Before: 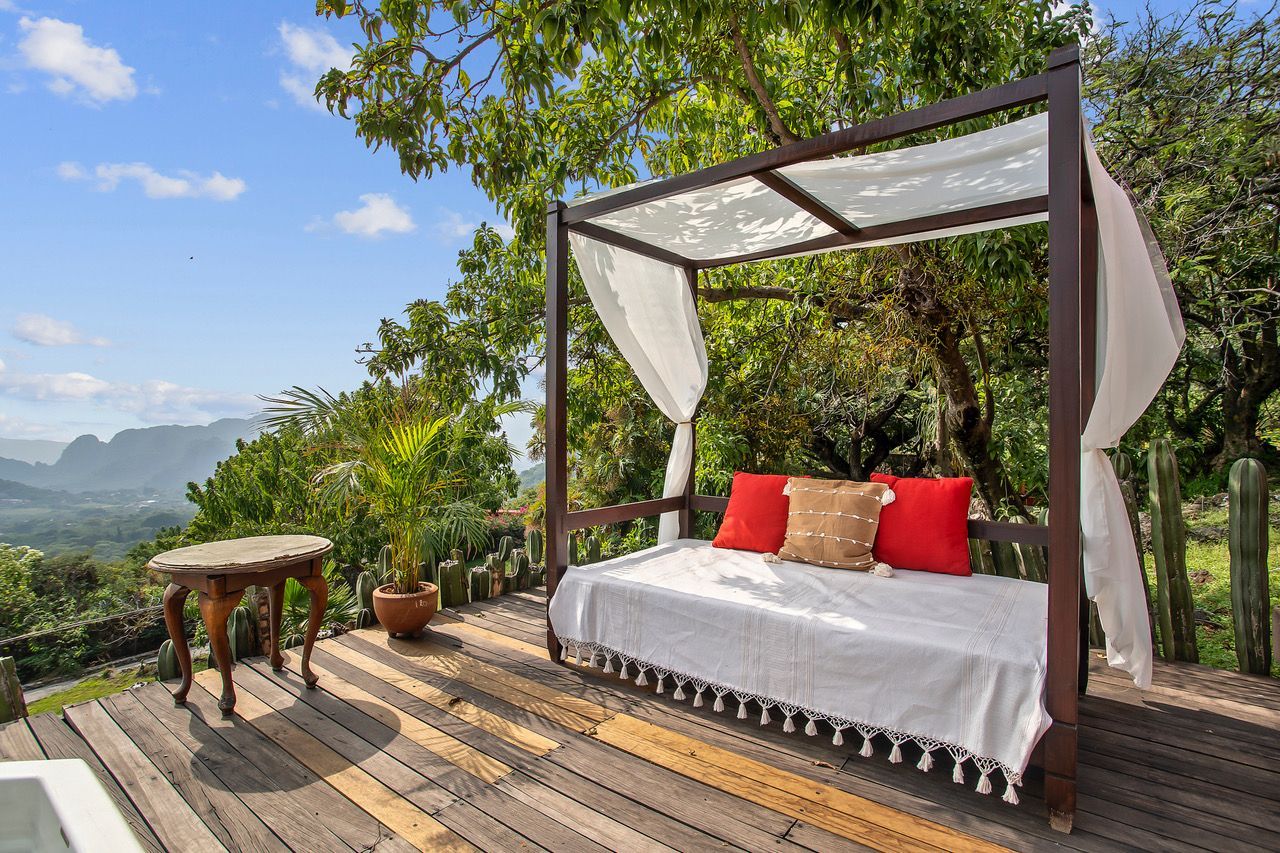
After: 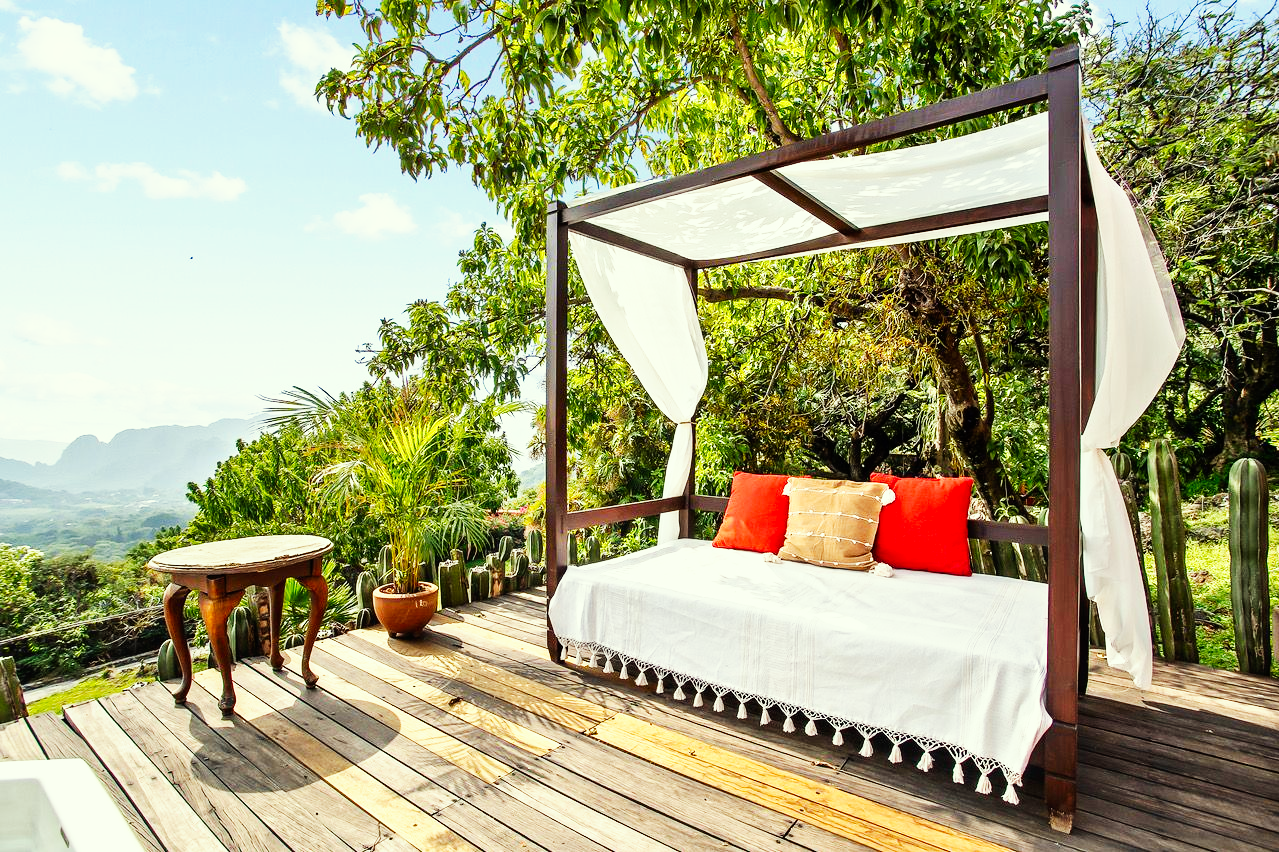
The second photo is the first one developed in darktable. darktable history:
base curve: curves: ch0 [(0, 0) (0.007, 0.004) (0.027, 0.03) (0.046, 0.07) (0.207, 0.54) (0.442, 0.872) (0.673, 0.972) (1, 1)], preserve colors none
color correction: highlights a* -4.28, highlights b* 6.53
